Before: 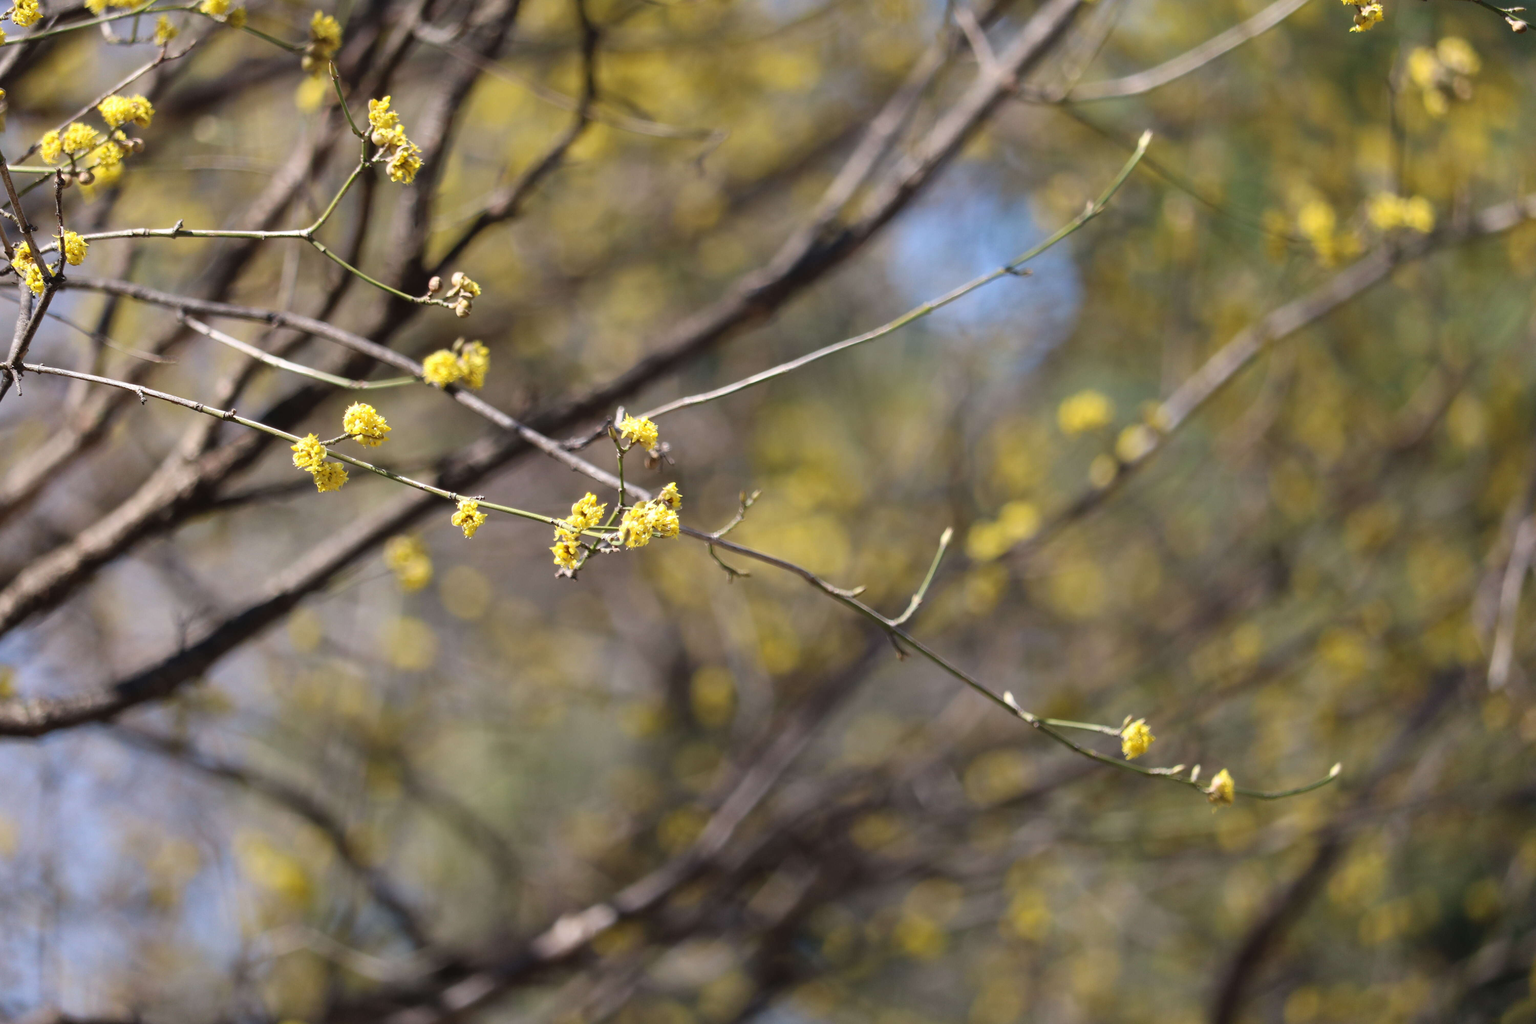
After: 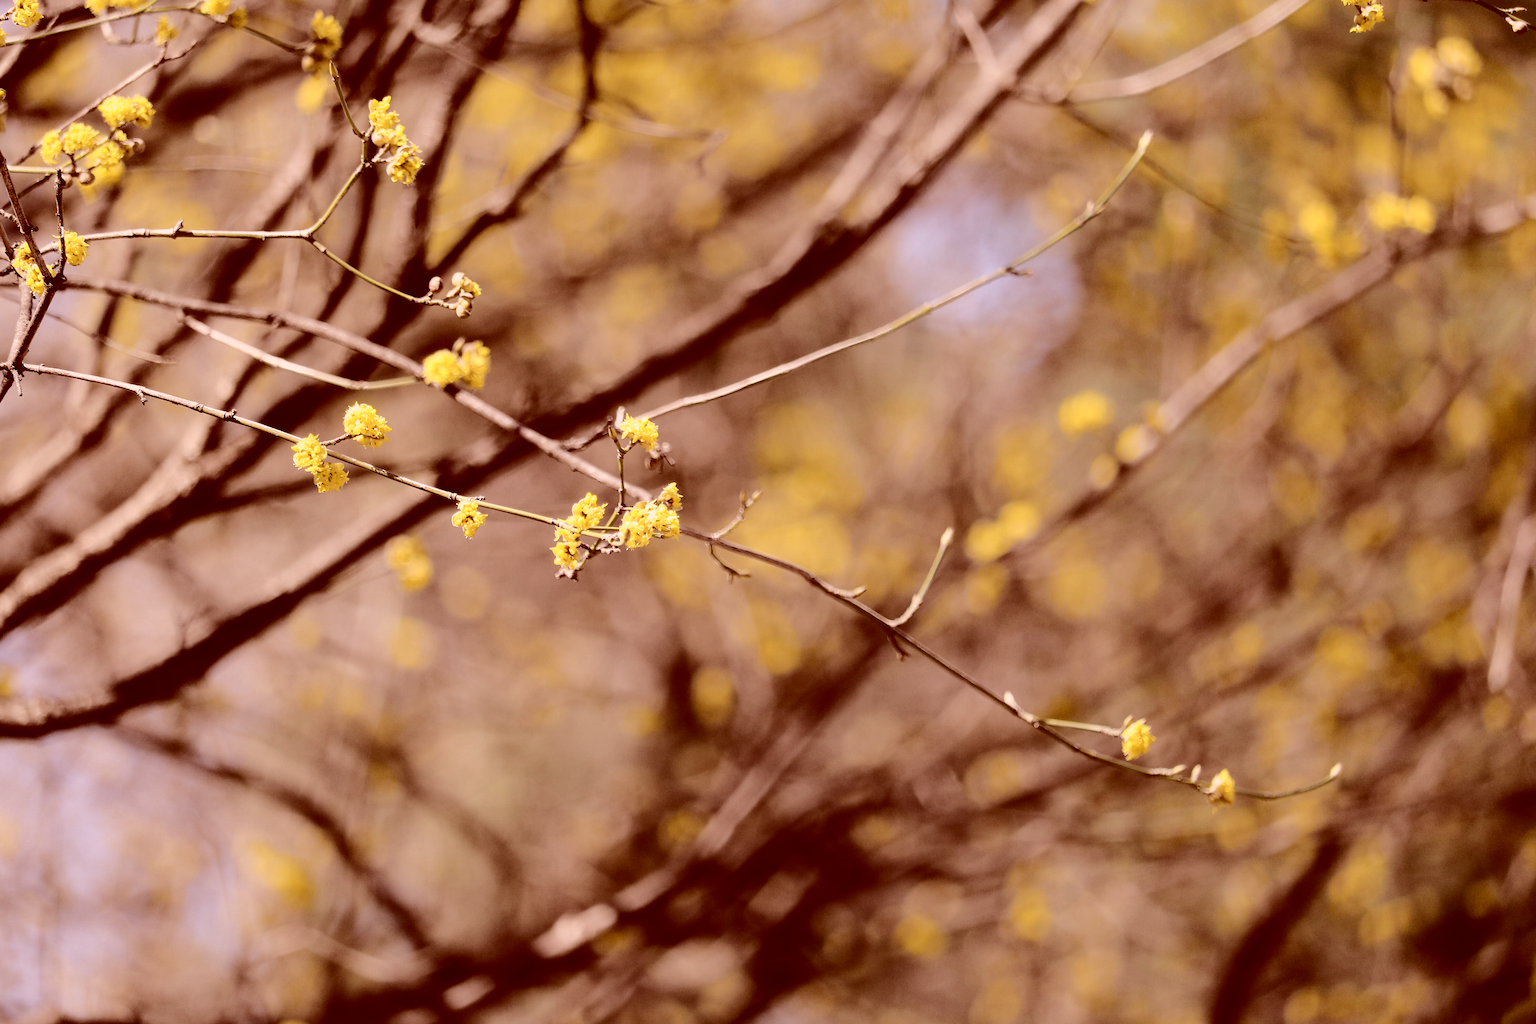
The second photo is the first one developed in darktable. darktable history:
tone curve: curves: ch0 [(0, 0) (0.094, 0.039) (0.243, 0.155) (0.411, 0.482) (0.479, 0.583) (0.654, 0.742) (0.793, 0.851) (0.994, 0.974)]; ch1 [(0, 0) (0.161, 0.092) (0.35, 0.33) (0.392, 0.392) (0.456, 0.456) (0.505, 0.502) (0.537, 0.518) (0.553, 0.53) (0.573, 0.569) (0.718, 0.718) (1, 1)]; ch2 [(0, 0) (0.346, 0.362) (0.411, 0.412) (0.502, 0.502) (0.531, 0.521) (0.576, 0.553) (0.615, 0.621) (1, 1)], color space Lab, independent channels, preserve colors none
color correction: highlights a* 9.03, highlights b* 8.71, shadows a* 40, shadows b* 40, saturation 0.8
sharpen: on, module defaults
contrast equalizer: y [[0.5, 0.5, 0.468, 0.5, 0.5, 0.5], [0.5 ×6], [0.5 ×6], [0 ×6], [0 ×6]]
